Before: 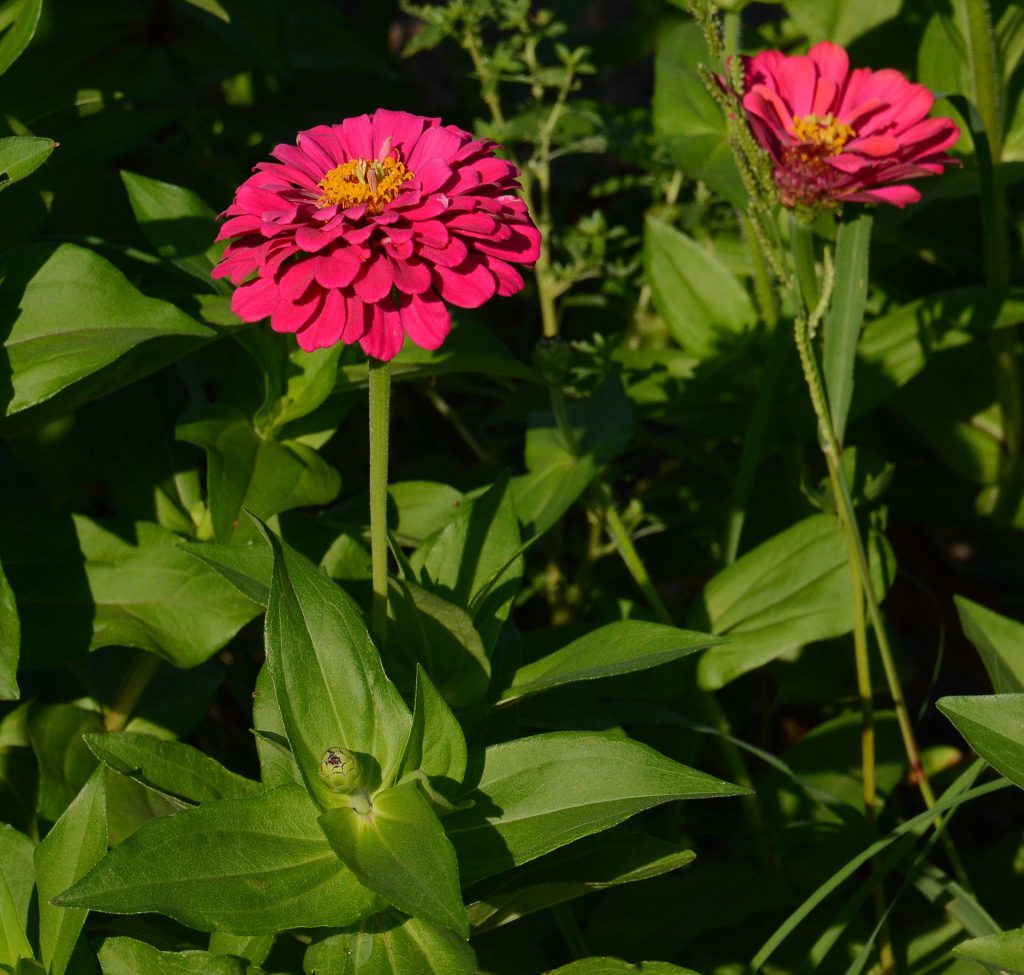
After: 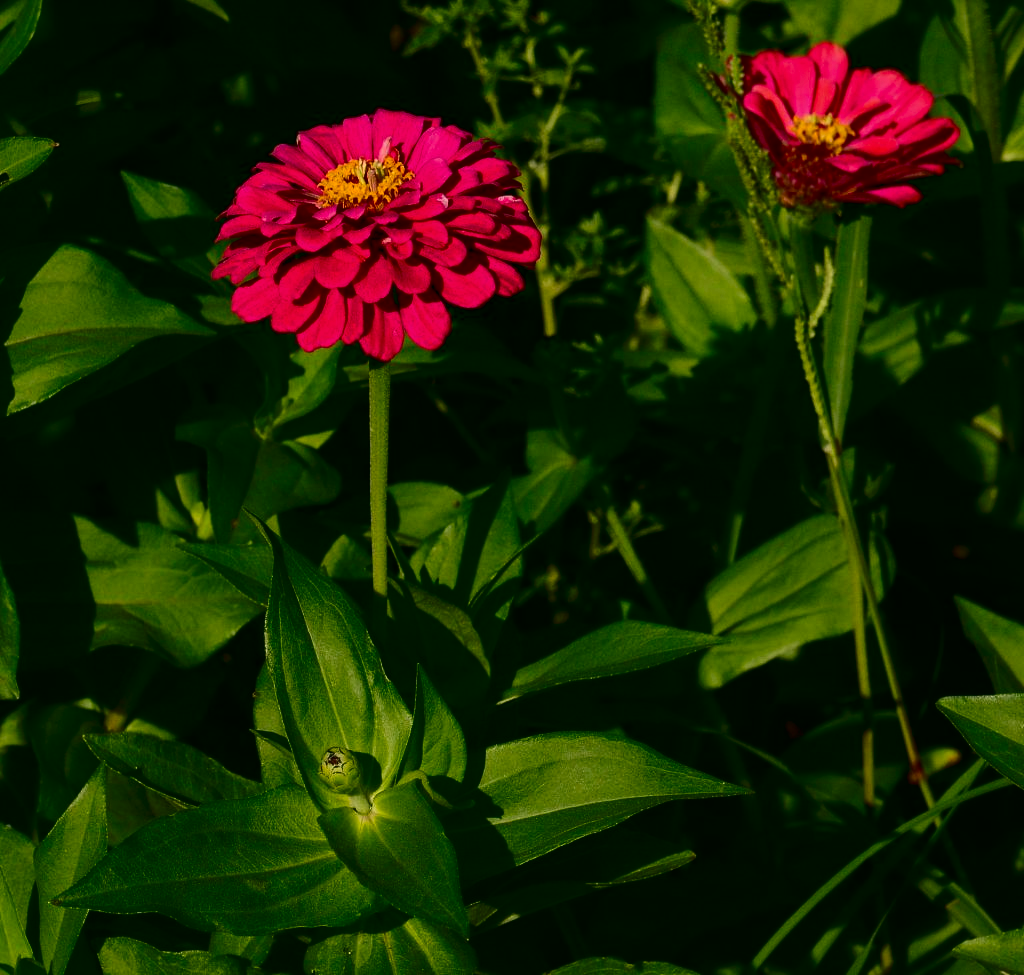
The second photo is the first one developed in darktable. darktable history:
contrast brightness saturation: contrast 0.242, brightness -0.23, saturation 0.141
color correction: highlights a* 3.96, highlights b* 4.97, shadows a* -8.31, shadows b* 4.96
